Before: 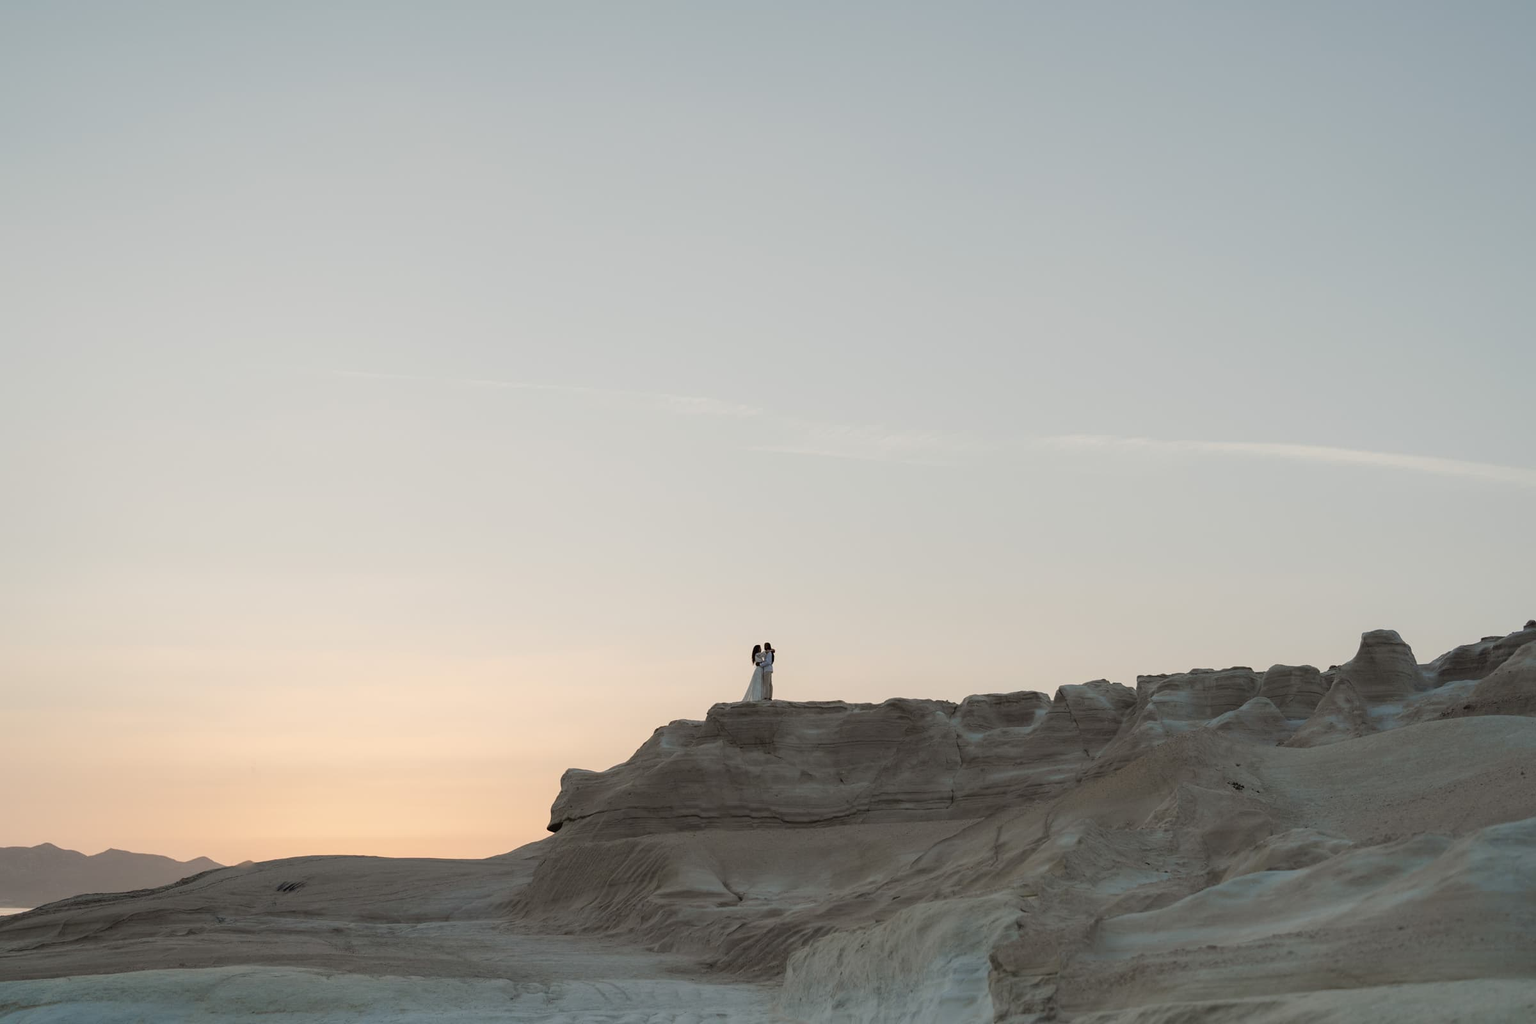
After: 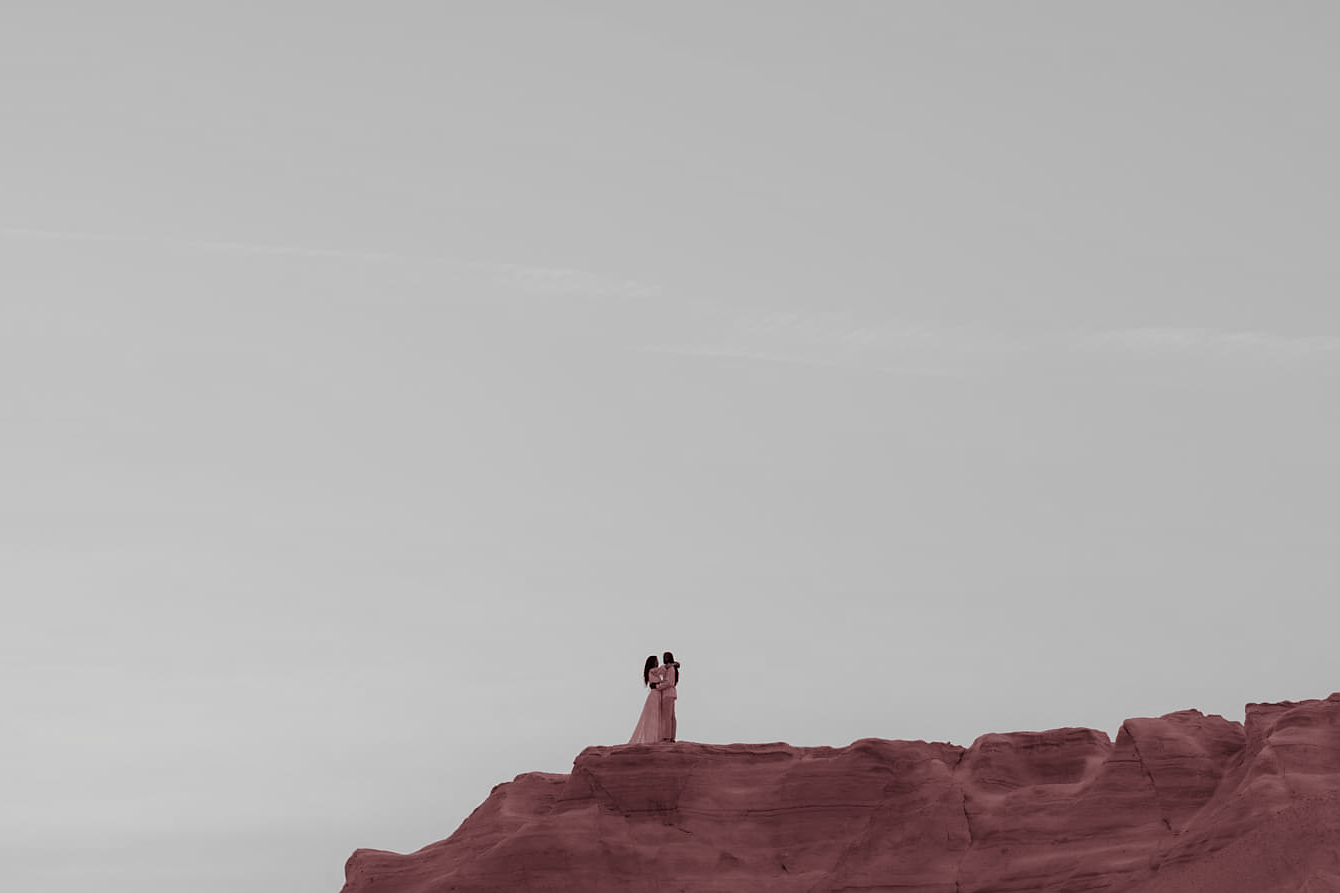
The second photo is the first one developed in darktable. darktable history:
crop and rotate: left 22.13%, top 22.054%, right 22.026%, bottom 22.102%
contrast equalizer: y [[0.5 ×4, 0.483, 0.43], [0.5 ×6], [0.5 ×6], [0 ×6], [0 ×6]]
split-toning: compress 20%
color zones: curves: ch0 [(0.002, 0.593) (0.143, 0.417) (0.285, 0.541) (0.455, 0.289) (0.608, 0.327) (0.727, 0.283) (0.869, 0.571) (1, 0.603)]; ch1 [(0, 0) (0.143, 0) (0.286, 0) (0.429, 0) (0.571, 0) (0.714, 0) (0.857, 0)]
color correction: highlights a* 19.59, highlights b* 27.49, shadows a* 3.46, shadows b* -17.28, saturation 0.73
sharpen: radius 1
